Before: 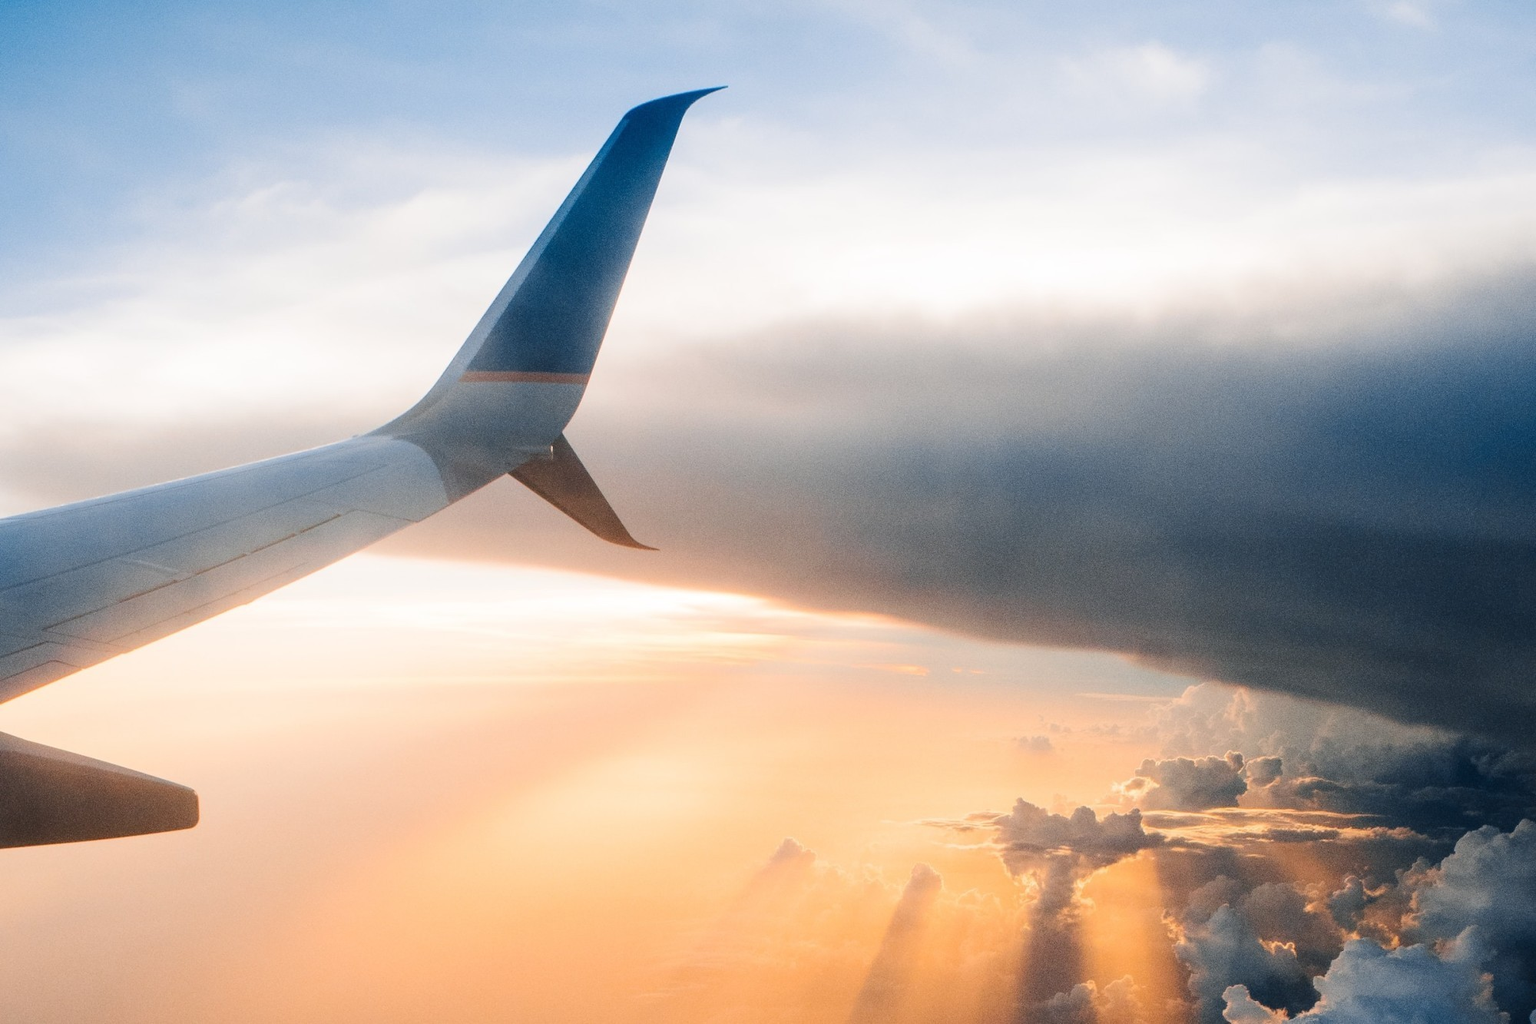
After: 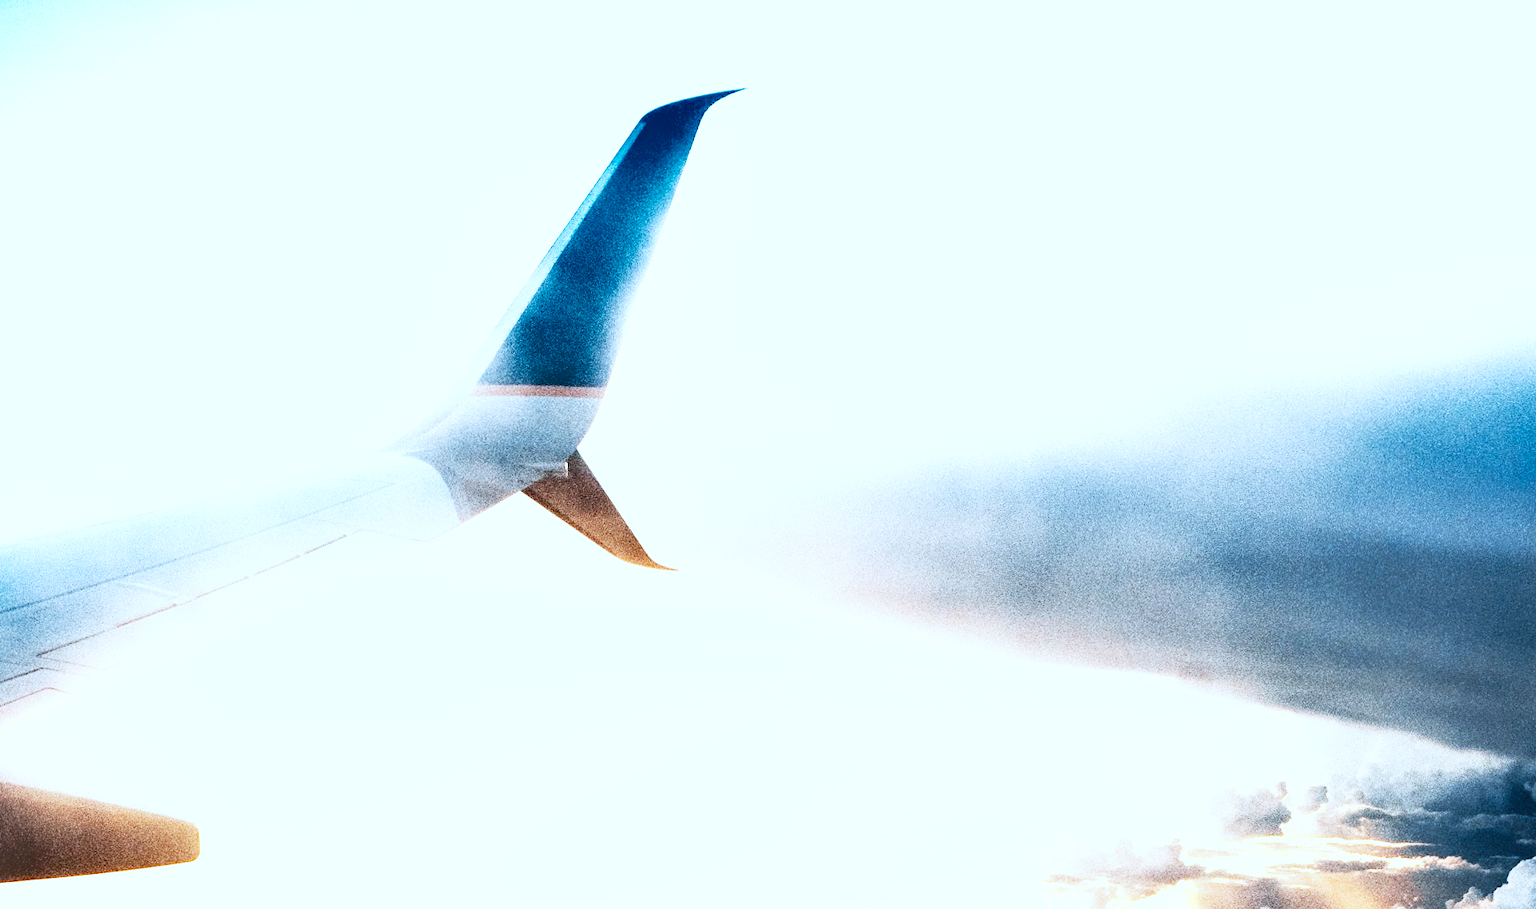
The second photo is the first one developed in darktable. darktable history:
color correction: highlights a* -4.18, highlights b* -10.81
tone curve: curves: ch0 [(0, 0) (0.153, 0.06) (1, 1)], color space Lab, linked channels, preserve colors none
shadows and highlights: soften with gaussian
crop and rotate: angle 0.2°, left 0.275%, right 3.127%, bottom 14.18%
base curve: curves: ch0 [(0, 0) (0.012, 0.01) (0.073, 0.168) (0.31, 0.711) (0.645, 0.957) (1, 1)], preserve colors none
exposure: black level correction 0, exposure 1.379 EV, compensate exposure bias true, compensate highlight preservation false
